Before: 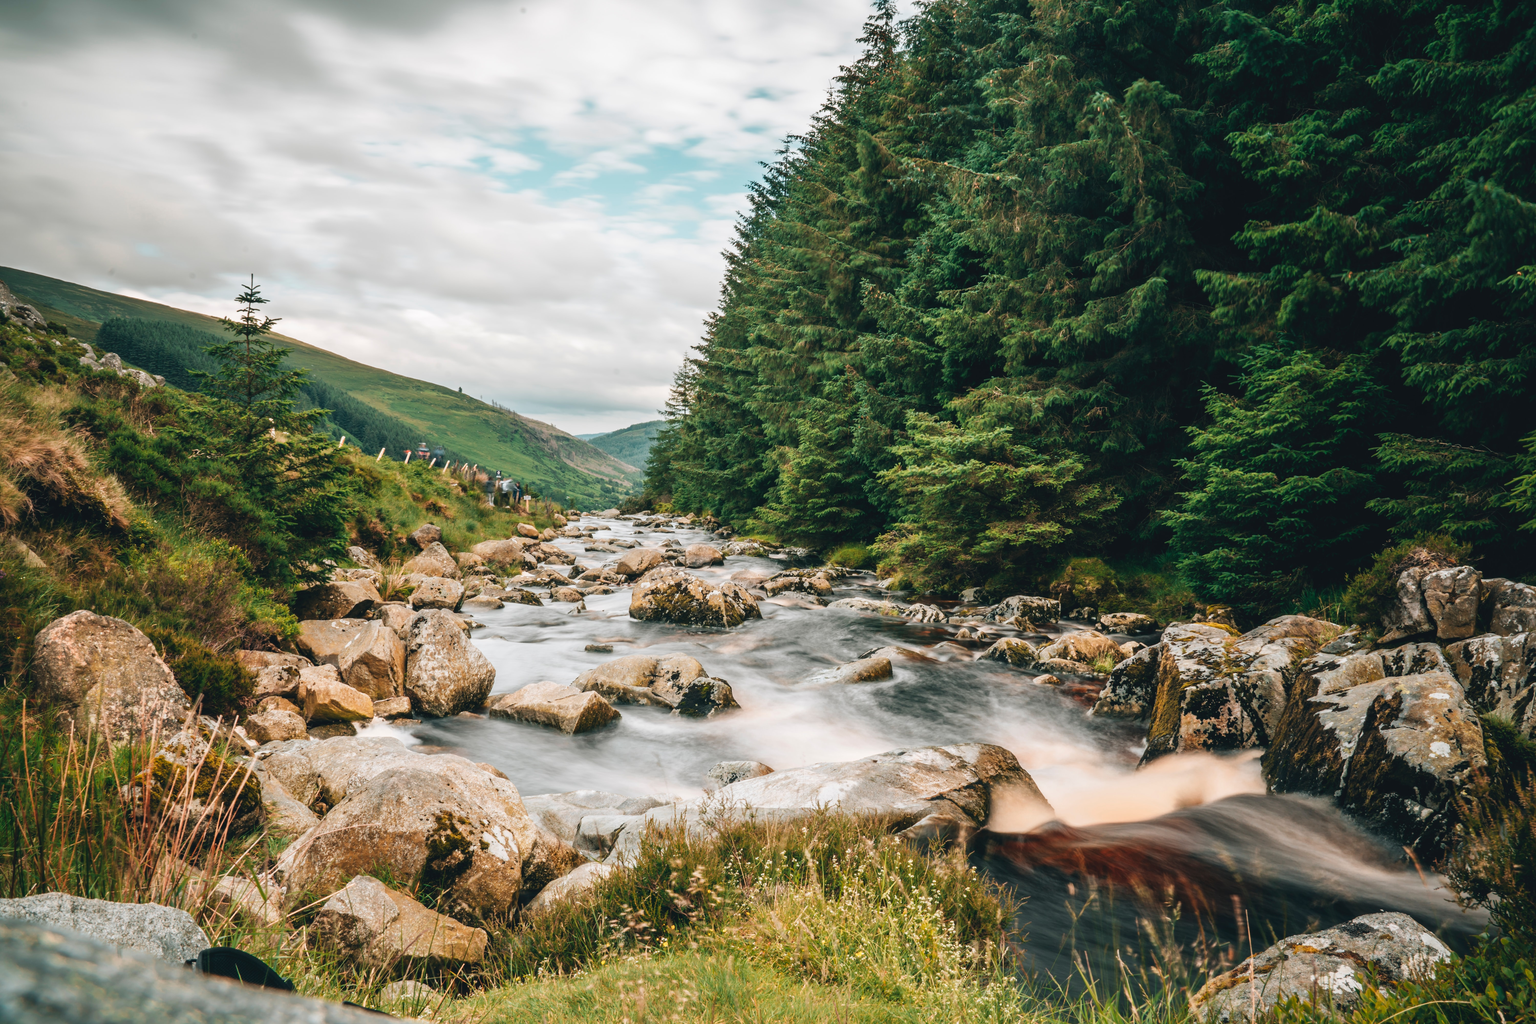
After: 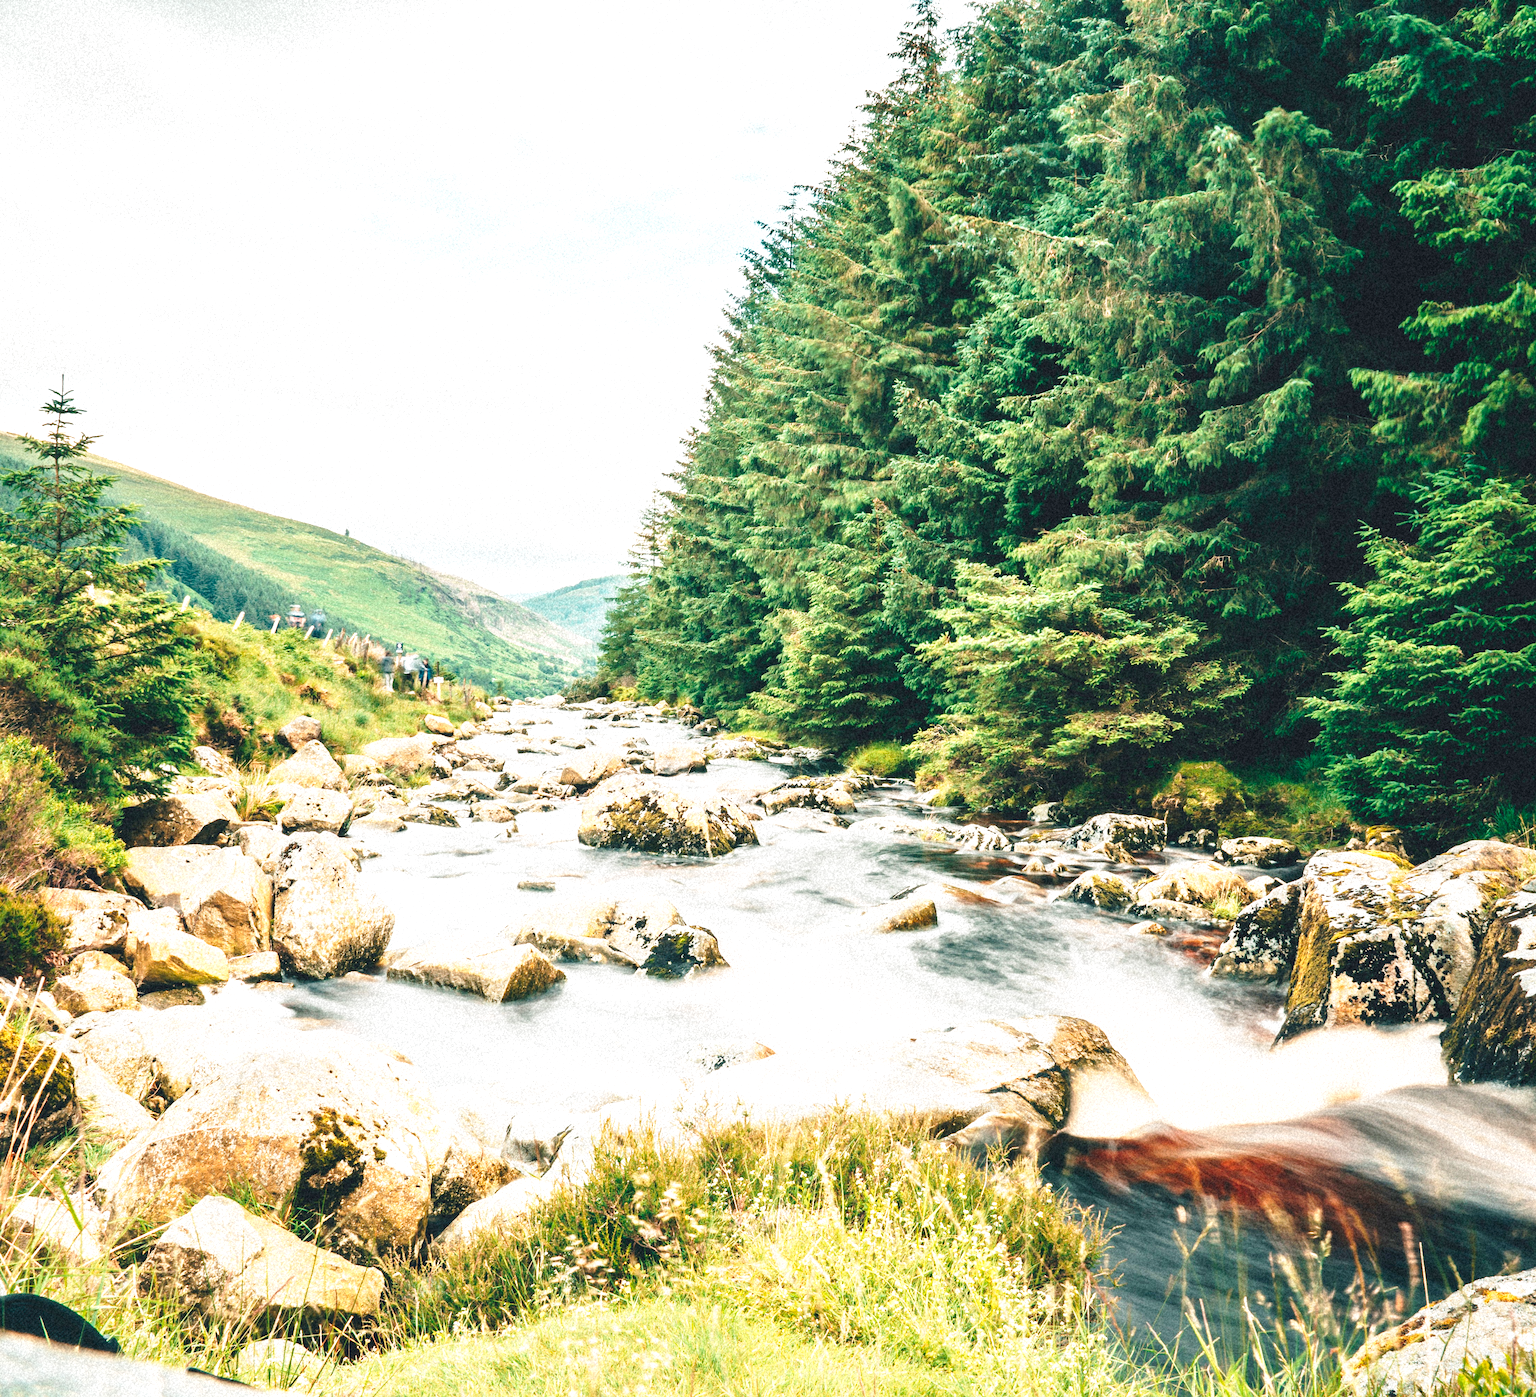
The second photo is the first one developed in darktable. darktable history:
grain: coarseness 9.38 ISO, strength 34.99%, mid-tones bias 0%
base curve: curves: ch0 [(0, 0) (0.028, 0.03) (0.121, 0.232) (0.46, 0.748) (0.859, 0.968) (1, 1)], preserve colors none
crop: left 13.443%, right 13.31%
exposure: black level correction 0, exposure 1.1 EV, compensate exposure bias true, compensate highlight preservation false
